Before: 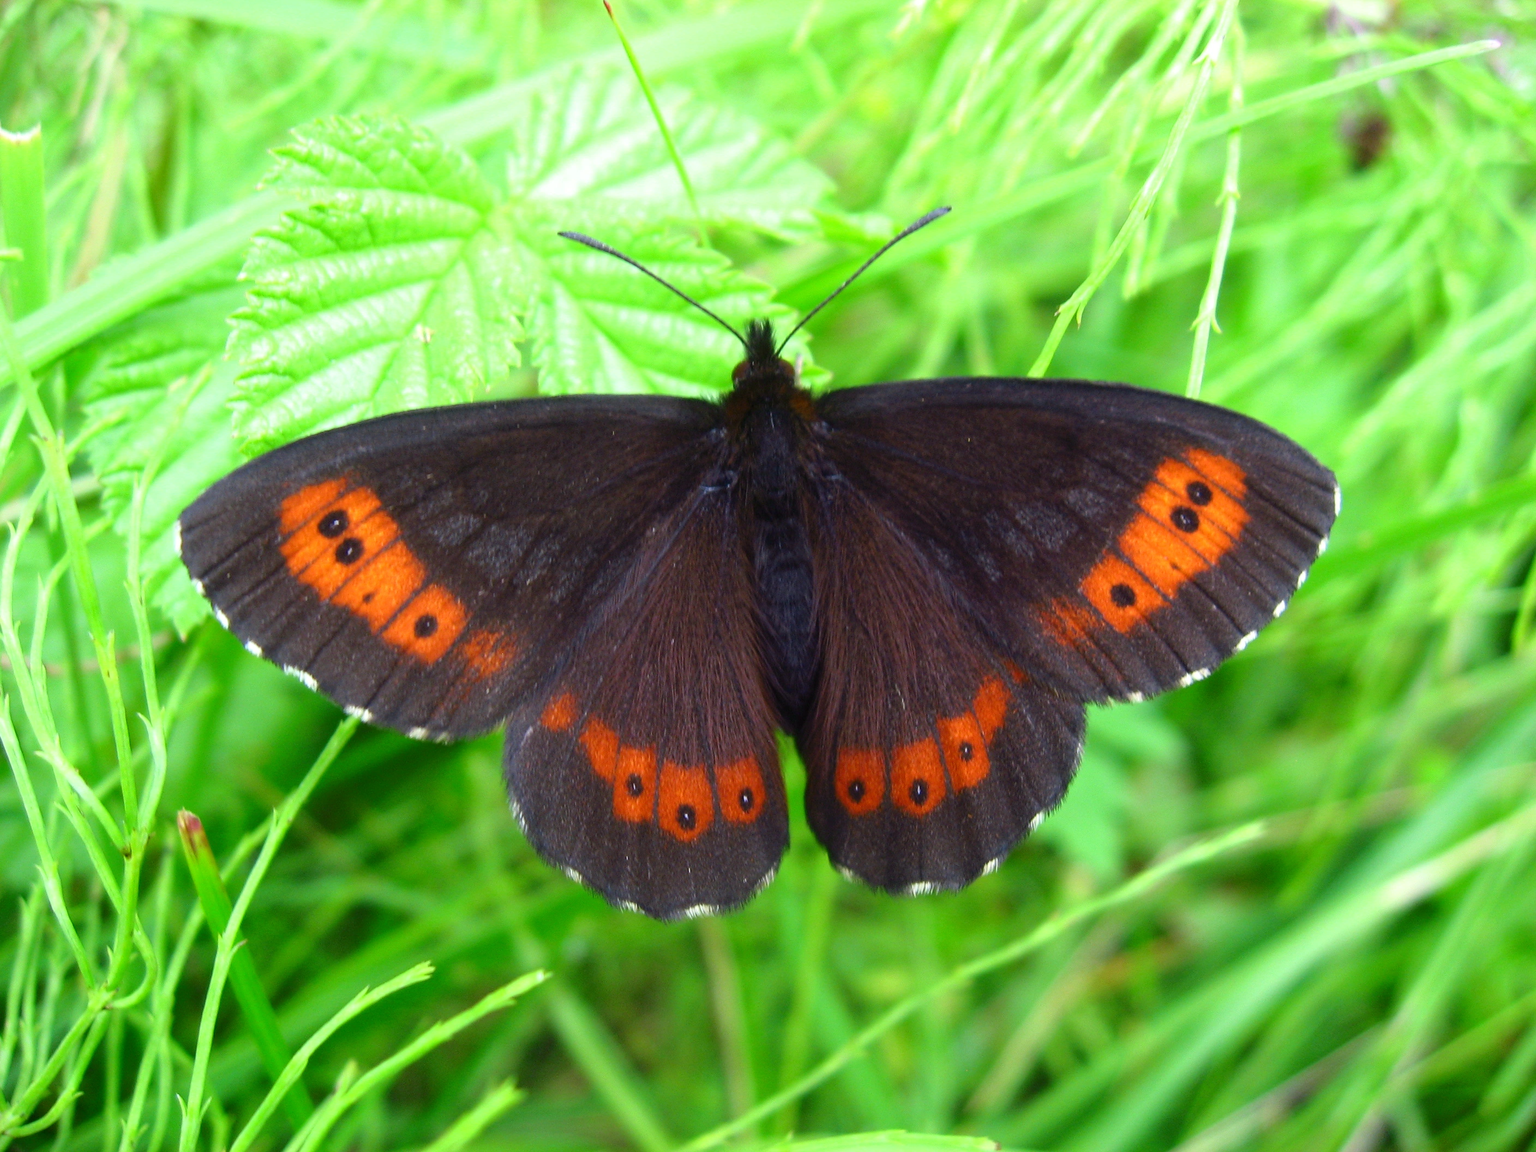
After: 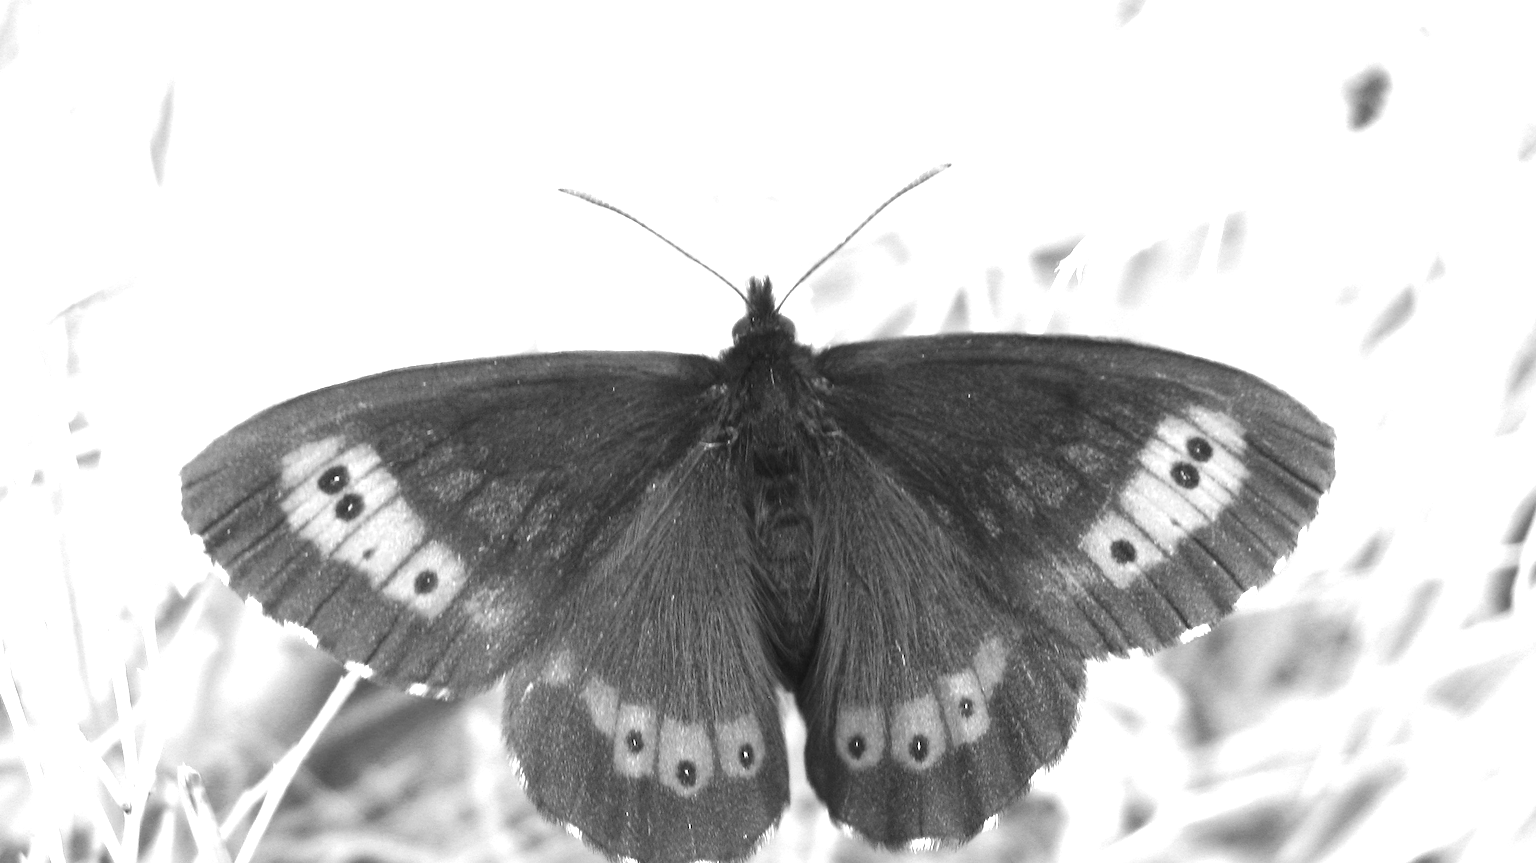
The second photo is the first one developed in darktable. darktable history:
monochrome: a -3.63, b -0.465
exposure: black level correction 0, exposure 1.5 EV, compensate highlight preservation false
crop: top 3.857%, bottom 21.132%
